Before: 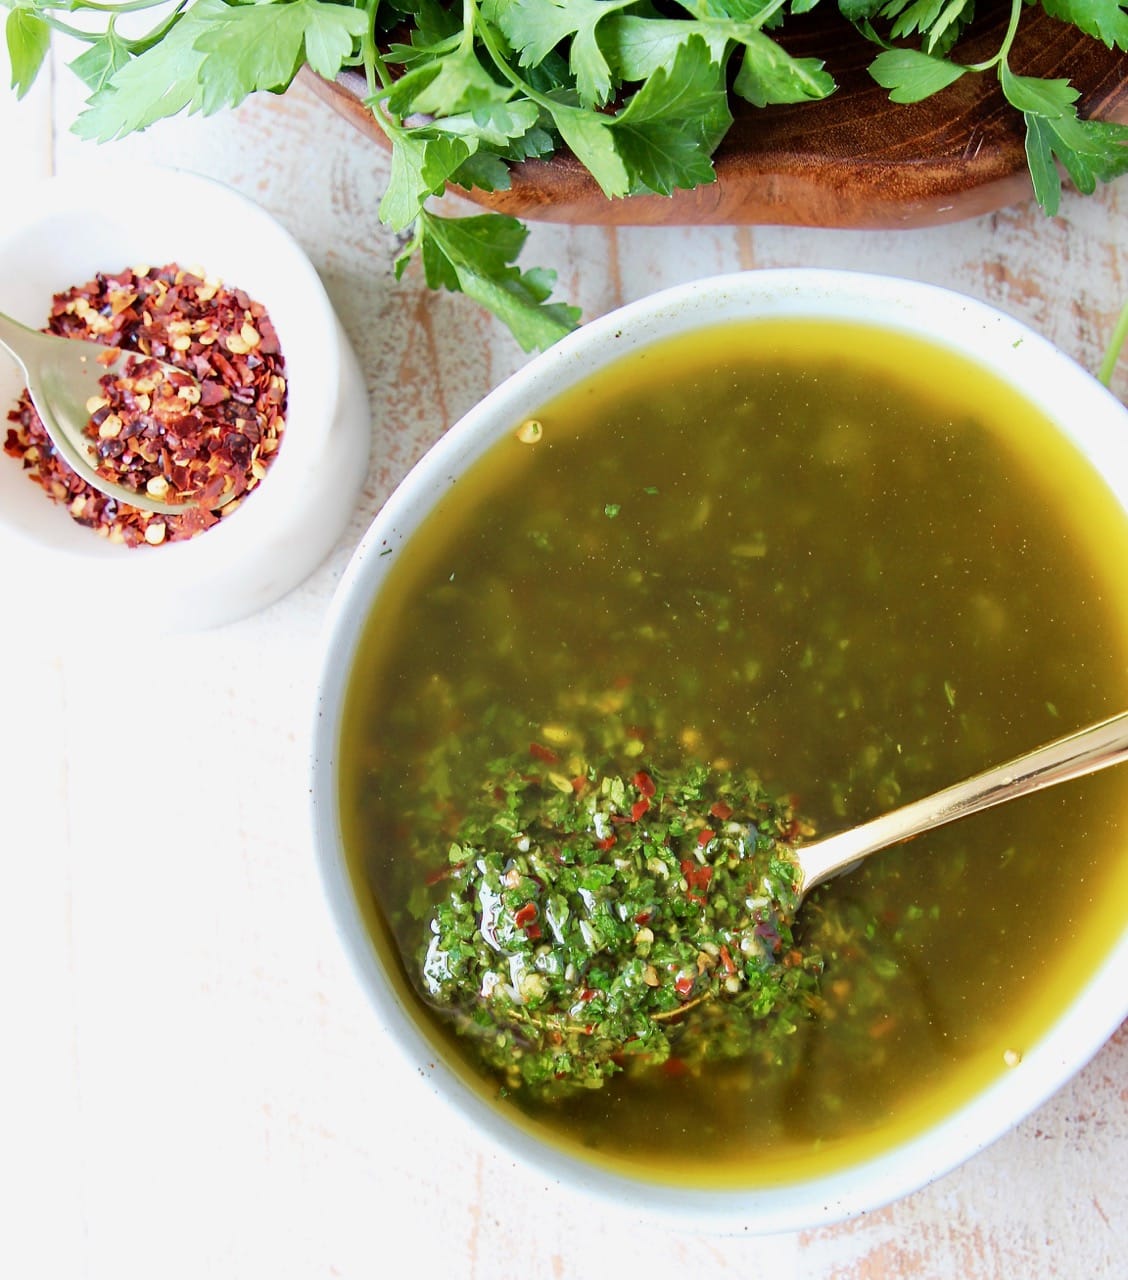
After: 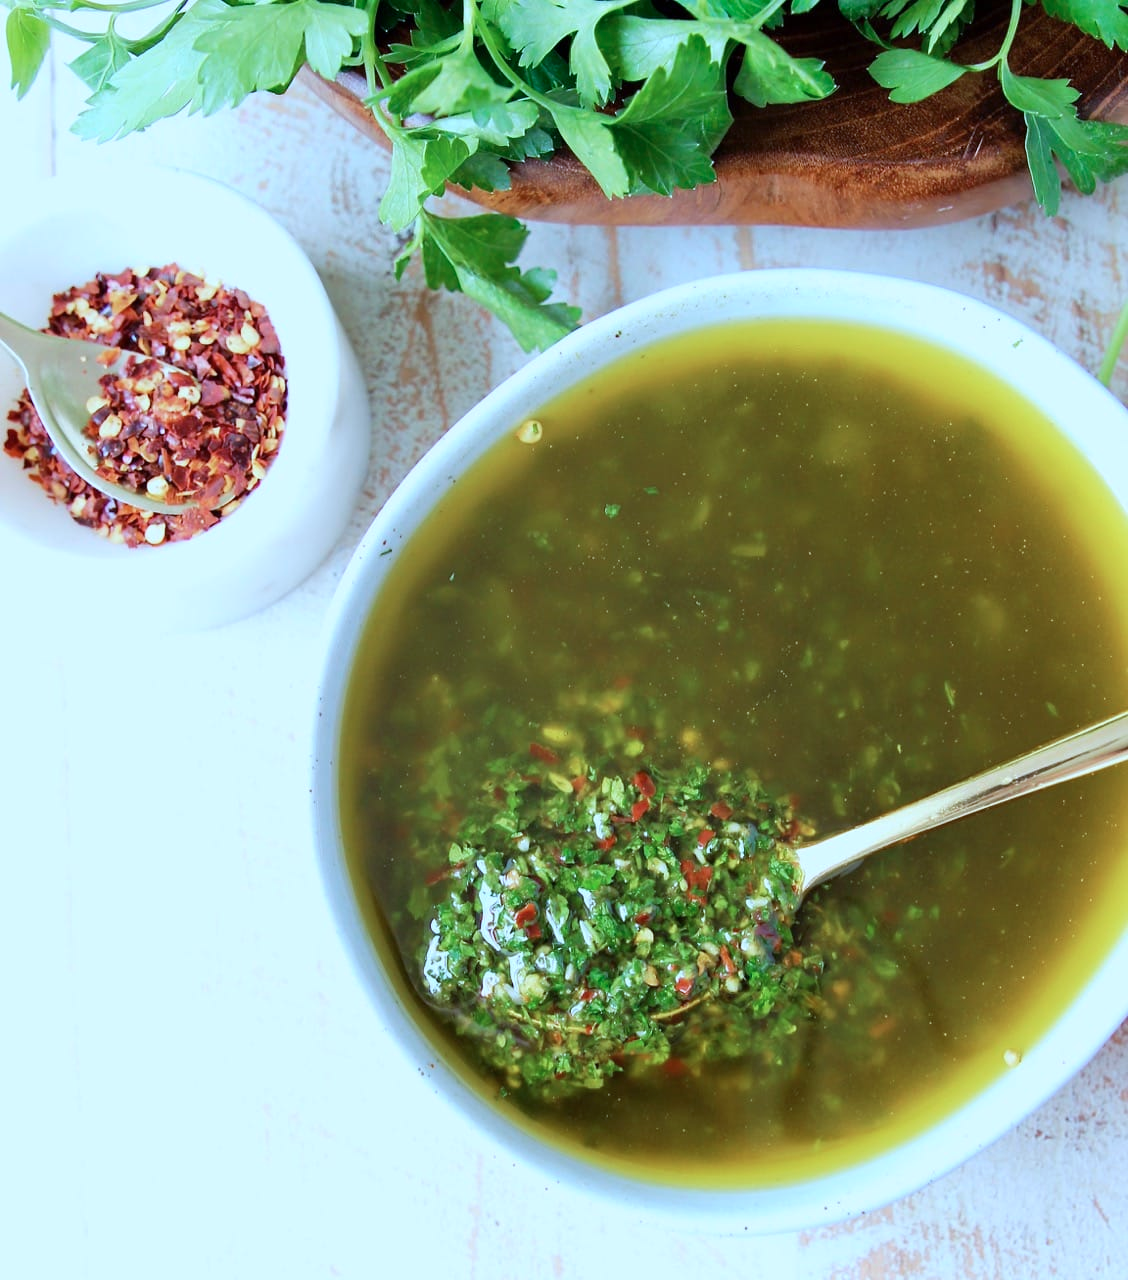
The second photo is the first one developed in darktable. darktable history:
color calibration: x 0.382, y 0.371, temperature 3906.63 K
